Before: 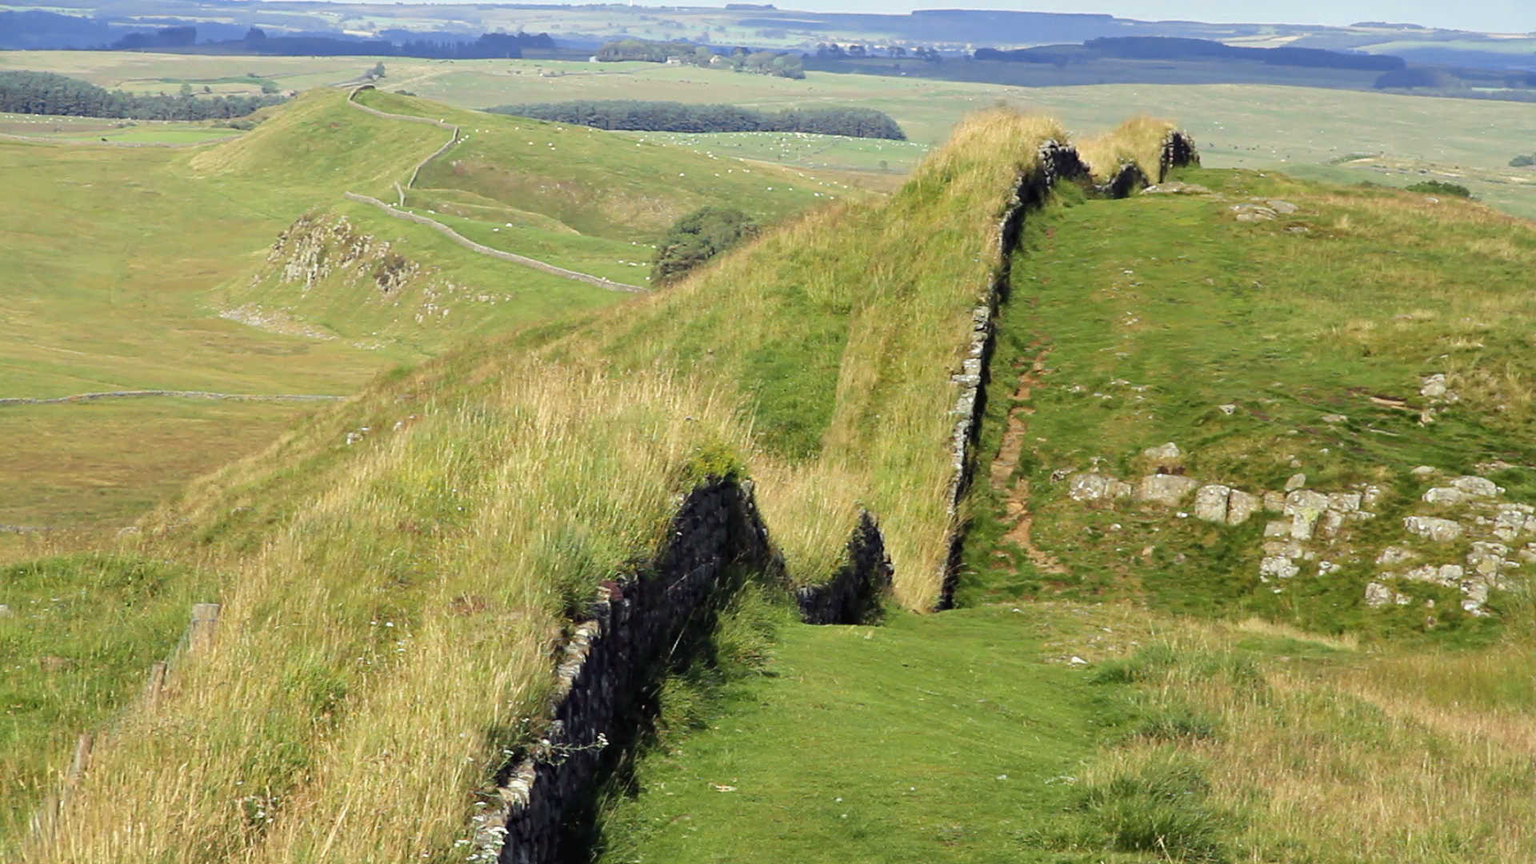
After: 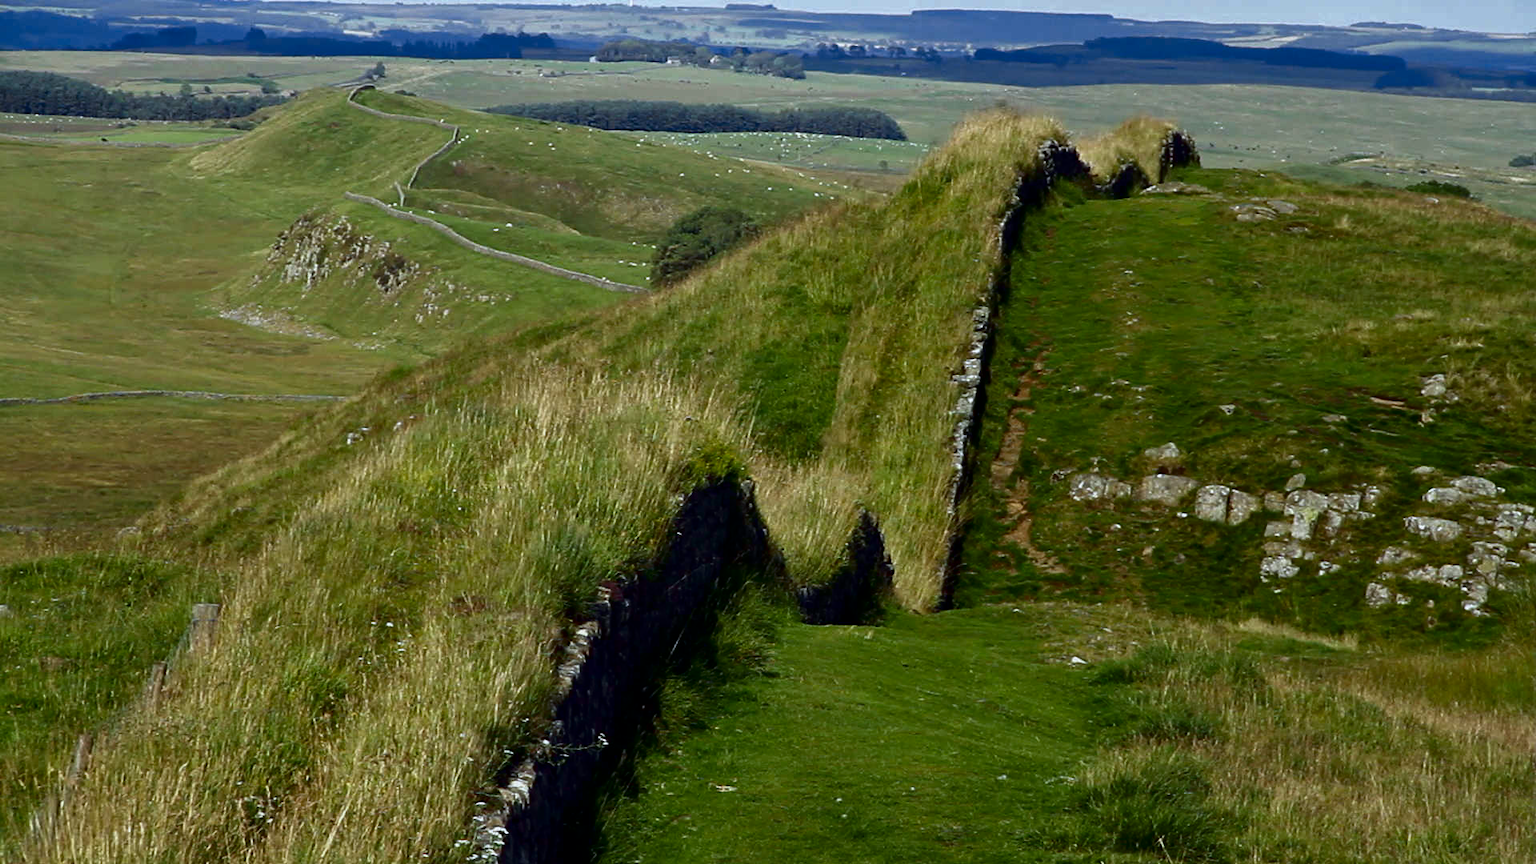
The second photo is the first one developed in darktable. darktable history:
white balance: red 0.954, blue 1.079
contrast brightness saturation: brightness -0.52
